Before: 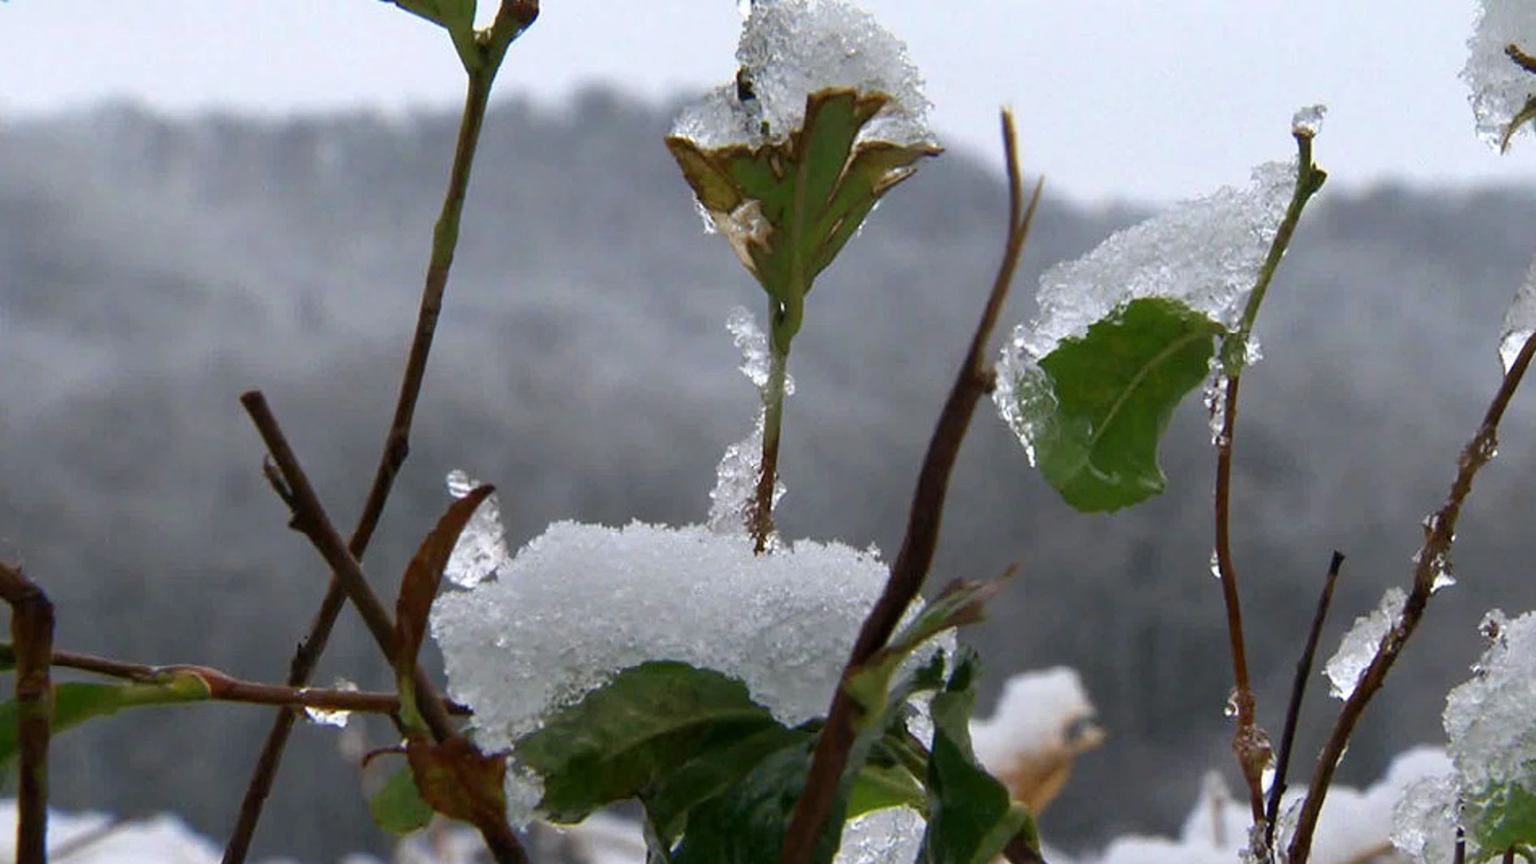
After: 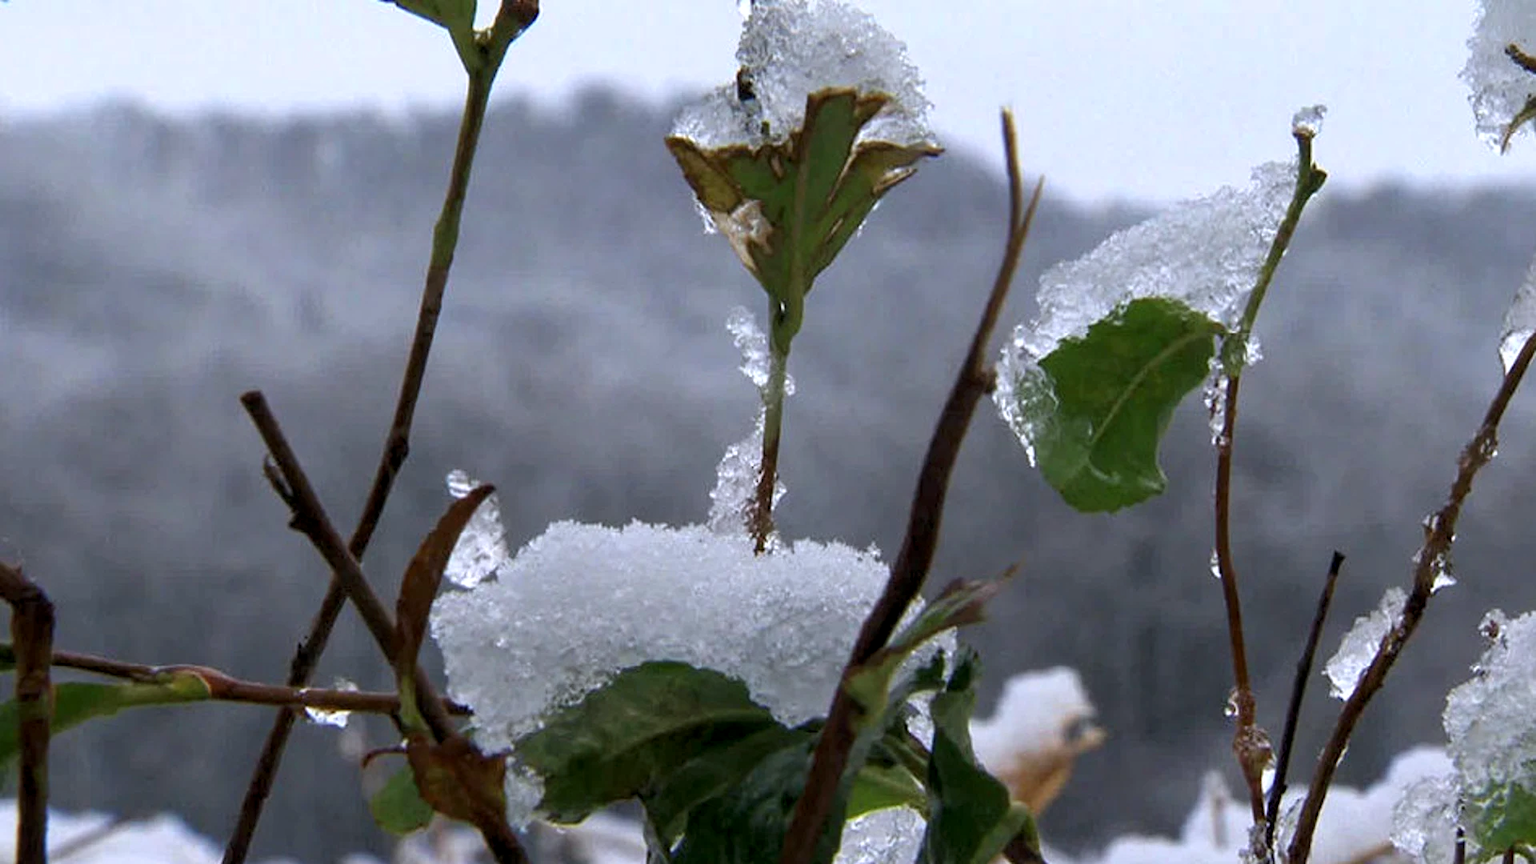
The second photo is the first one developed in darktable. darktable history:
levels: mode automatic, black 0.023%, white 99.97%, levels [0.062, 0.494, 0.925]
local contrast: highlights 100%, shadows 100%, detail 120%, midtone range 0.2
color calibration: illuminant as shot in camera, x 0.358, y 0.373, temperature 4628.91 K
